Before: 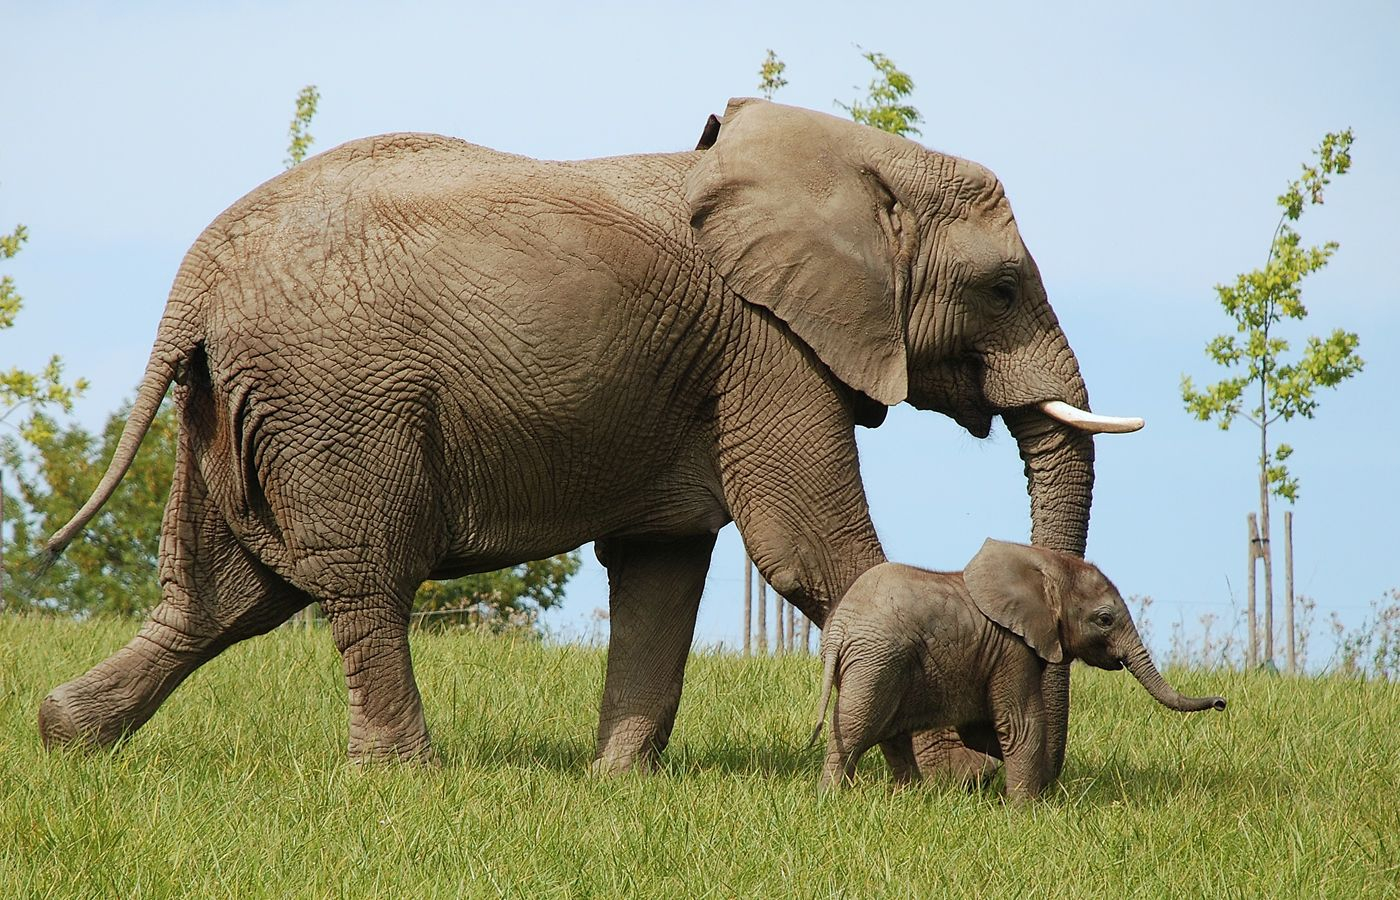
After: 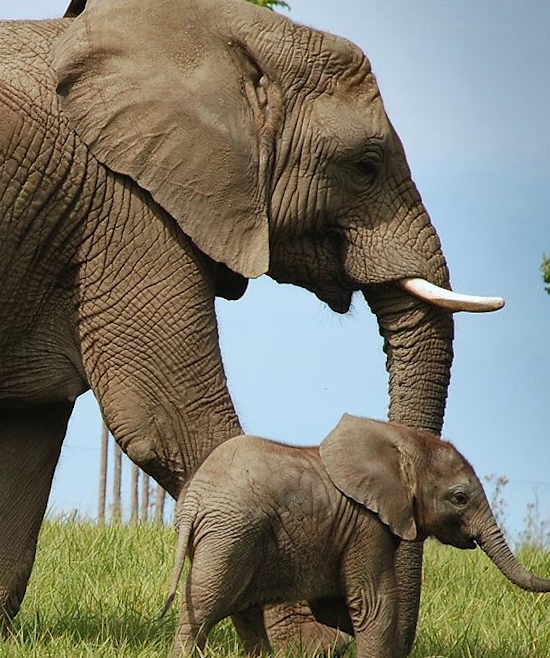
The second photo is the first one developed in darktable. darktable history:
crop: left 45.721%, top 13.393%, right 14.118%, bottom 10.01%
shadows and highlights: shadows 24.5, highlights -78.15, soften with gaussian
rotate and perspective: rotation 1.57°, crop left 0.018, crop right 0.982, crop top 0.039, crop bottom 0.961
